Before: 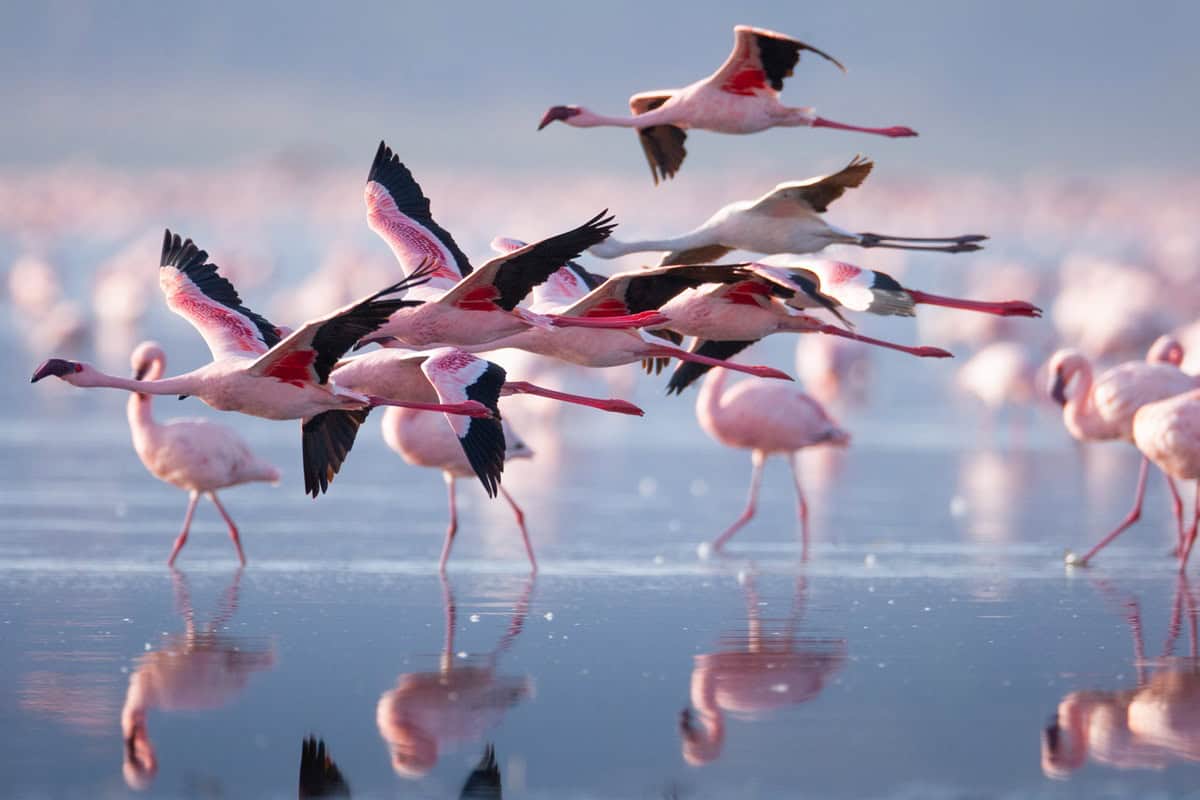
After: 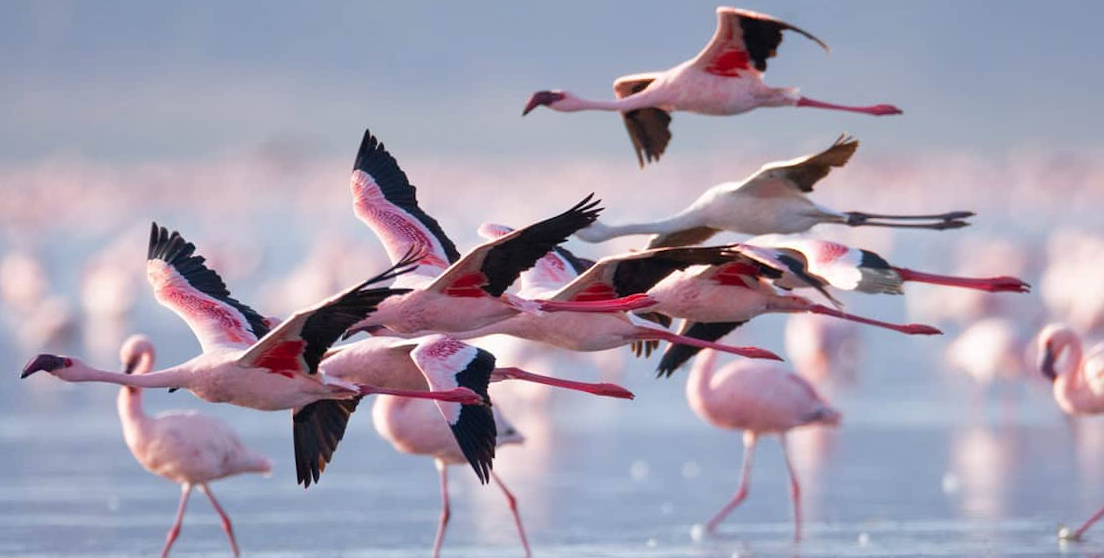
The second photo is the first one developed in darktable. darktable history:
crop: left 1.509%, top 3.452%, right 7.696%, bottom 28.452%
rotate and perspective: rotation -1.17°, automatic cropping off
